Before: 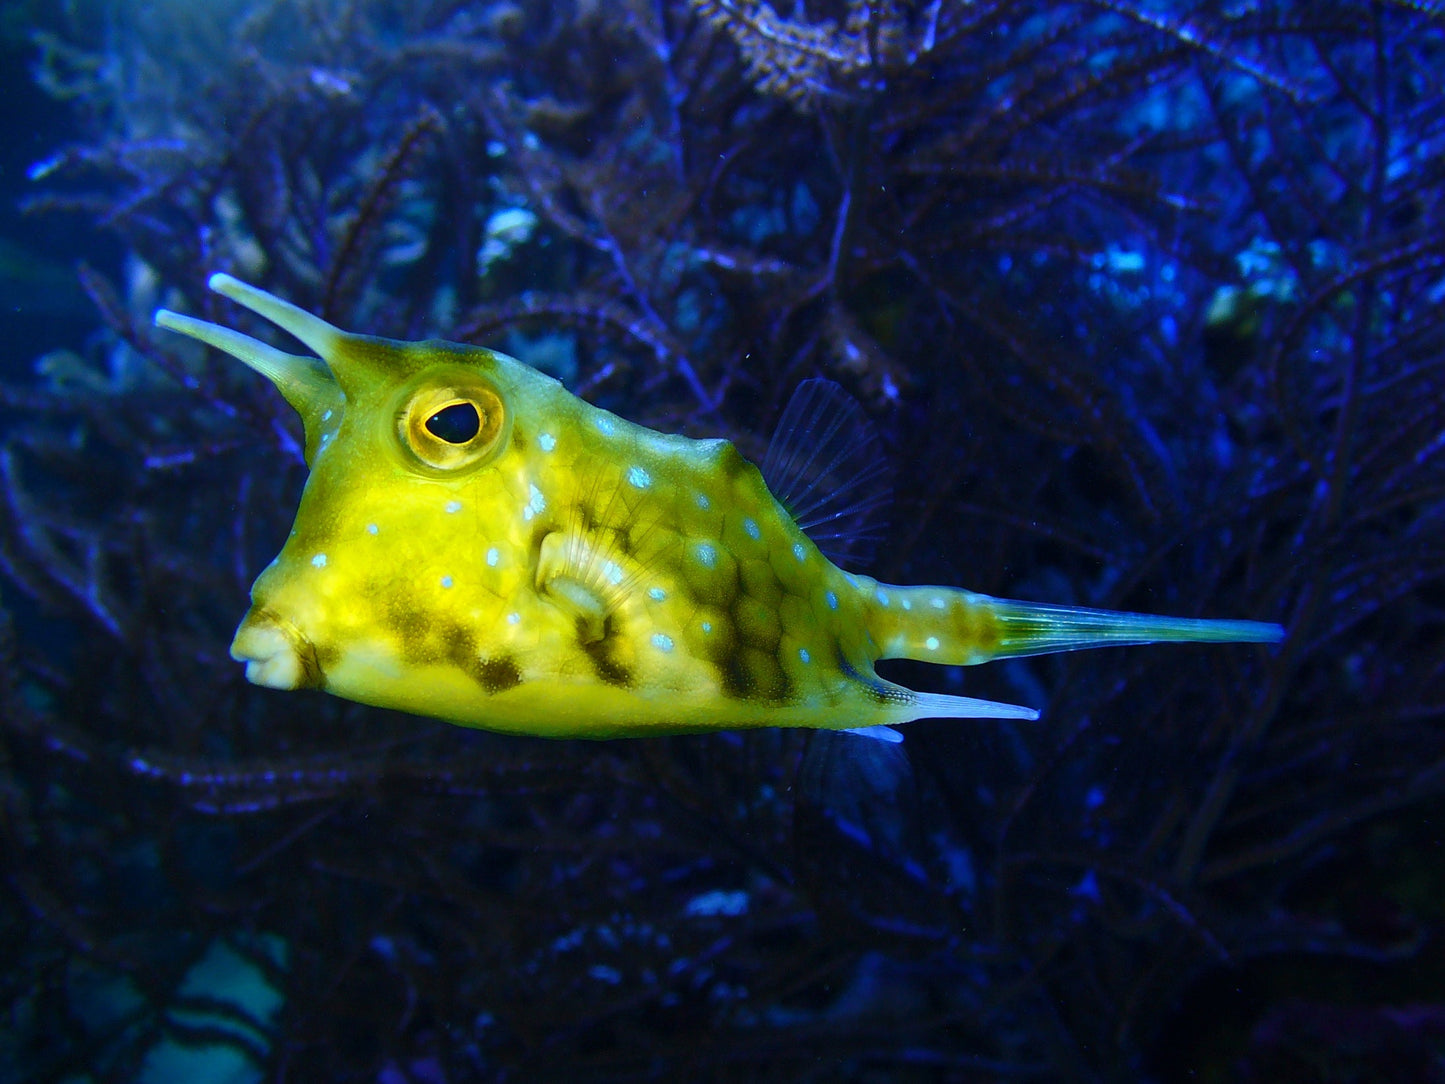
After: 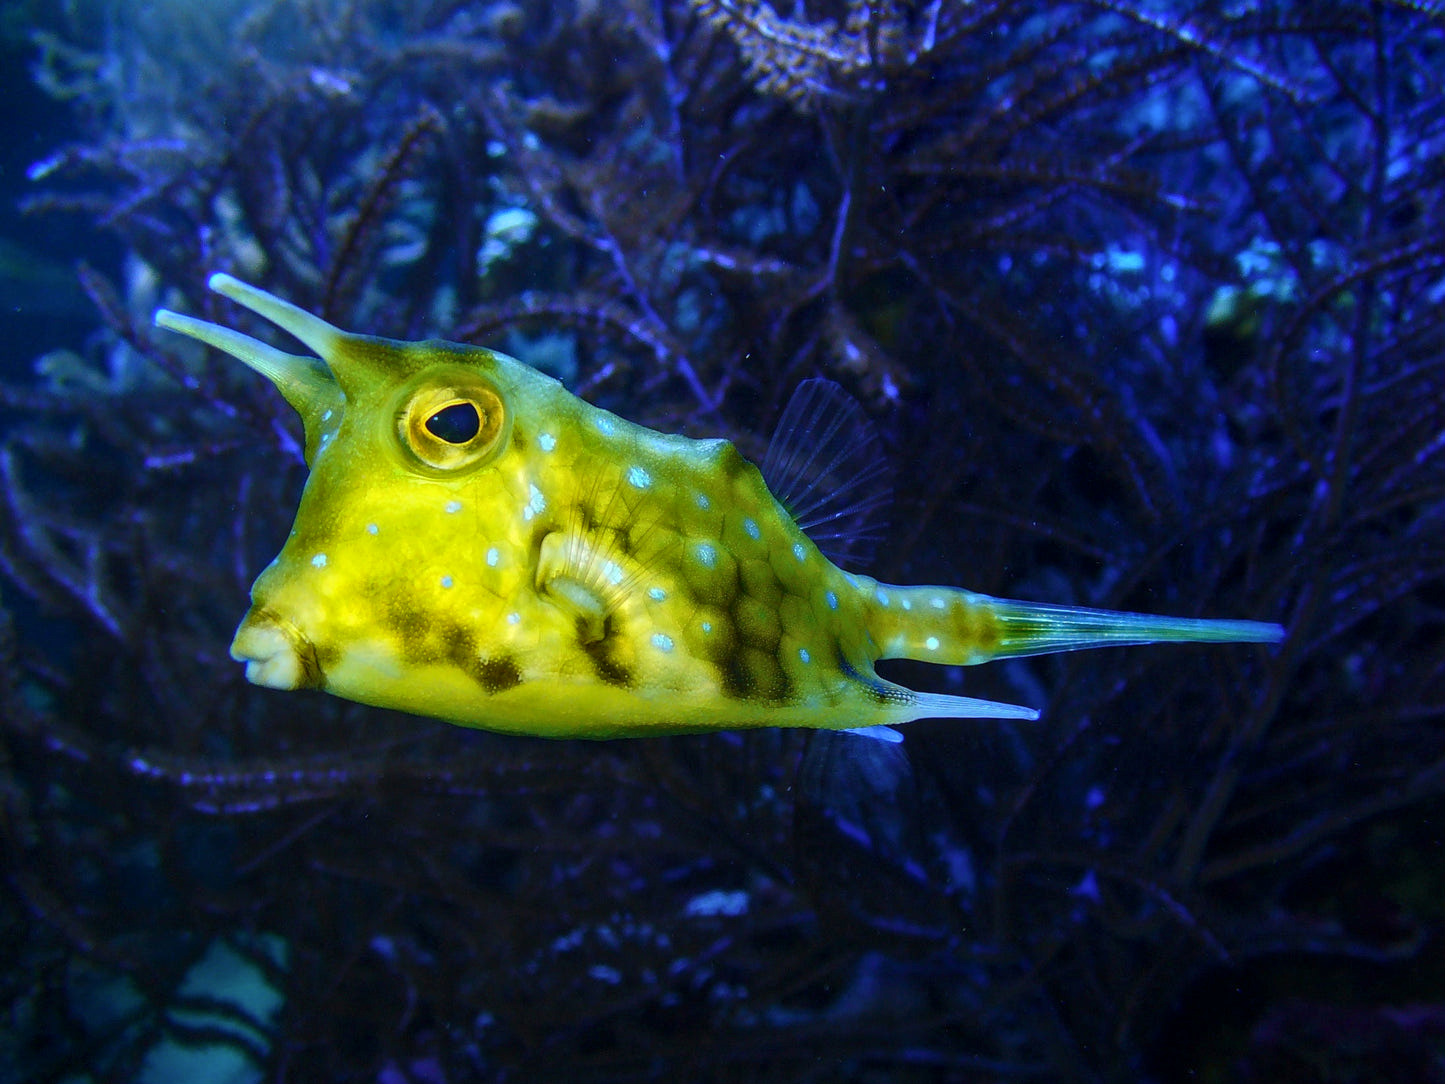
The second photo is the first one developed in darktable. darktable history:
base curve: curves: ch0 [(0, 0) (0.283, 0.295) (1, 1)], preserve colors none
local contrast: on, module defaults
